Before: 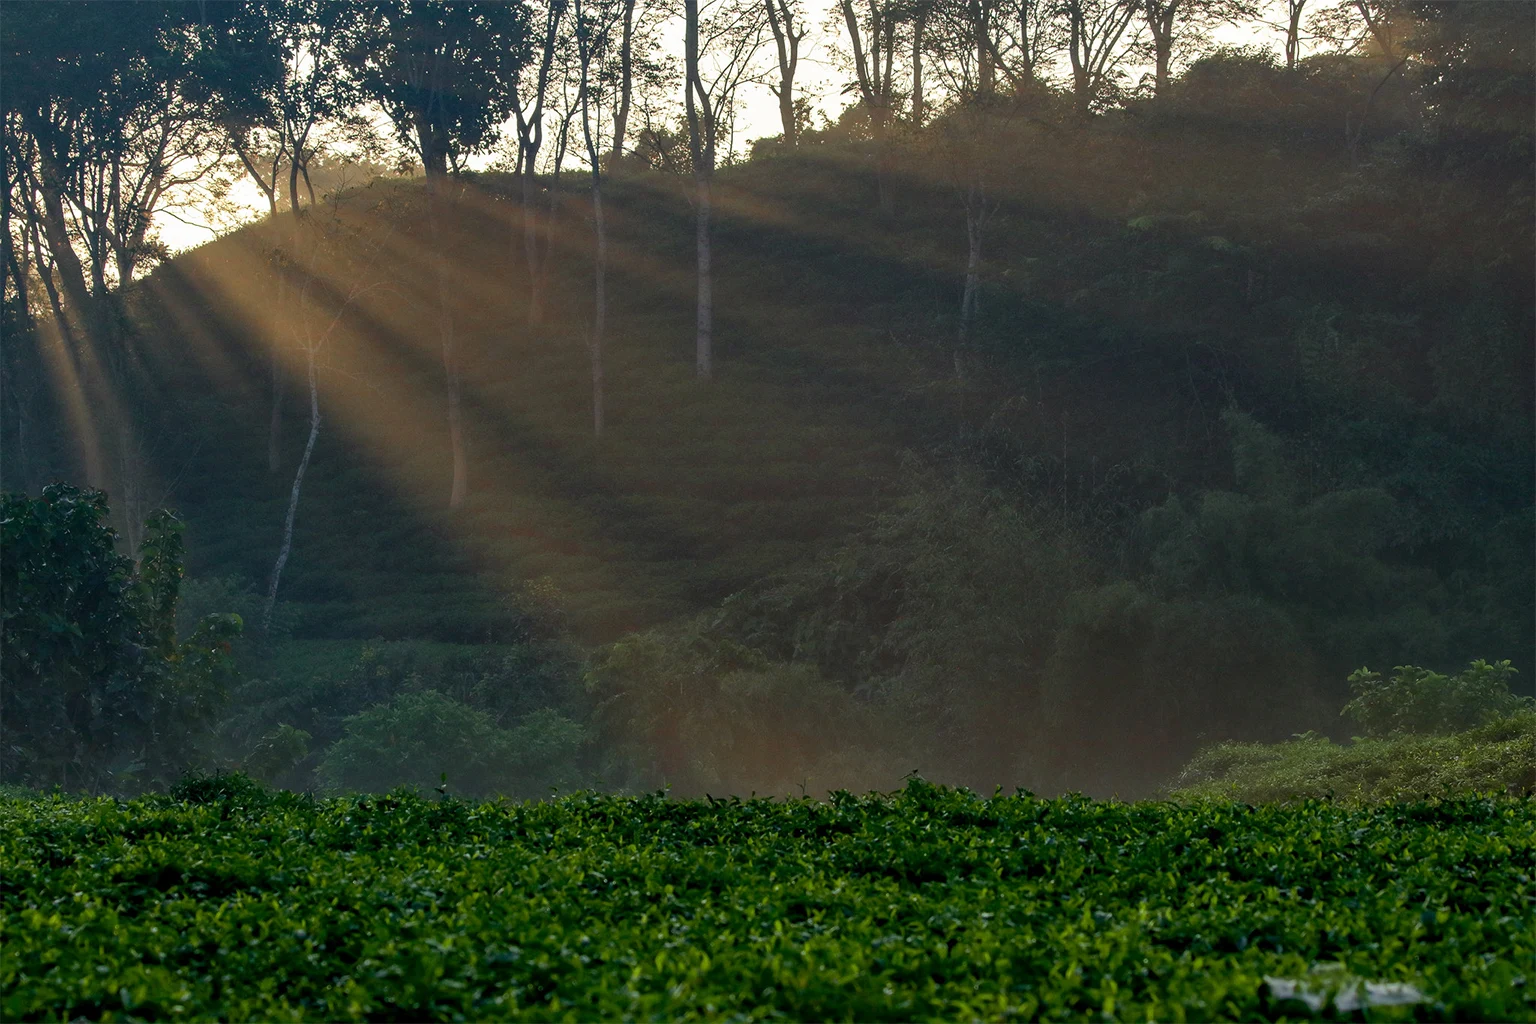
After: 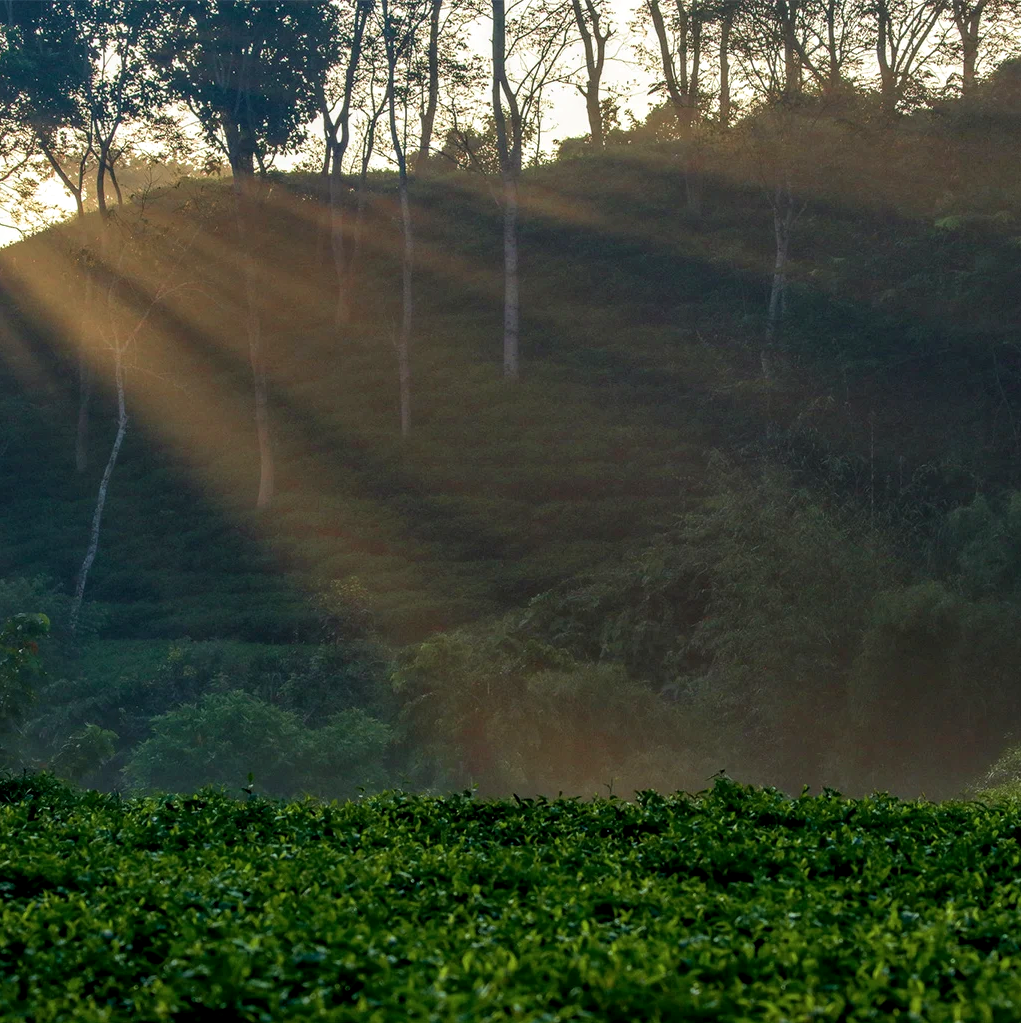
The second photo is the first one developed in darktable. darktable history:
crop and rotate: left 12.574%, right 20.933%
local contrast: on, module defaults
velvia: on, module defaults
